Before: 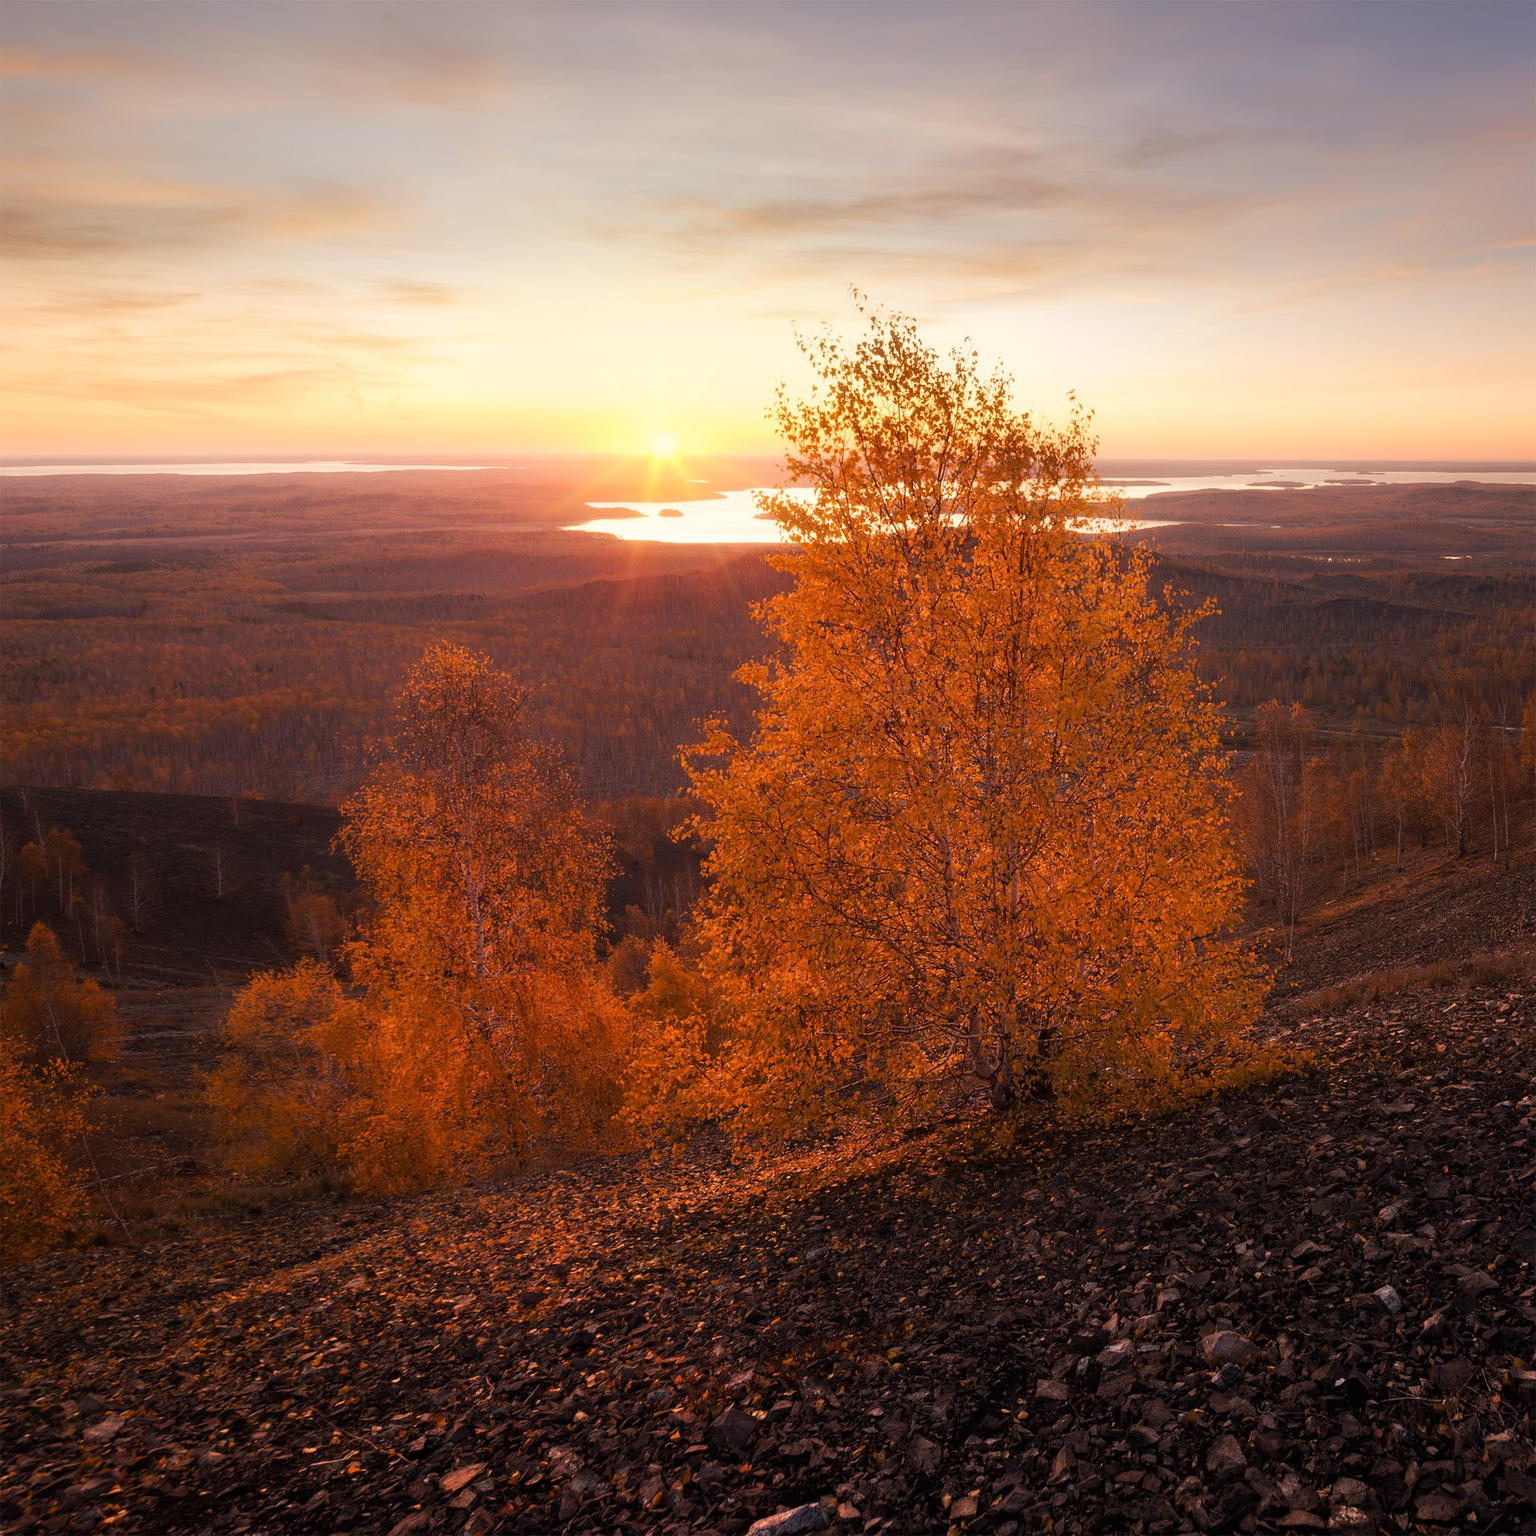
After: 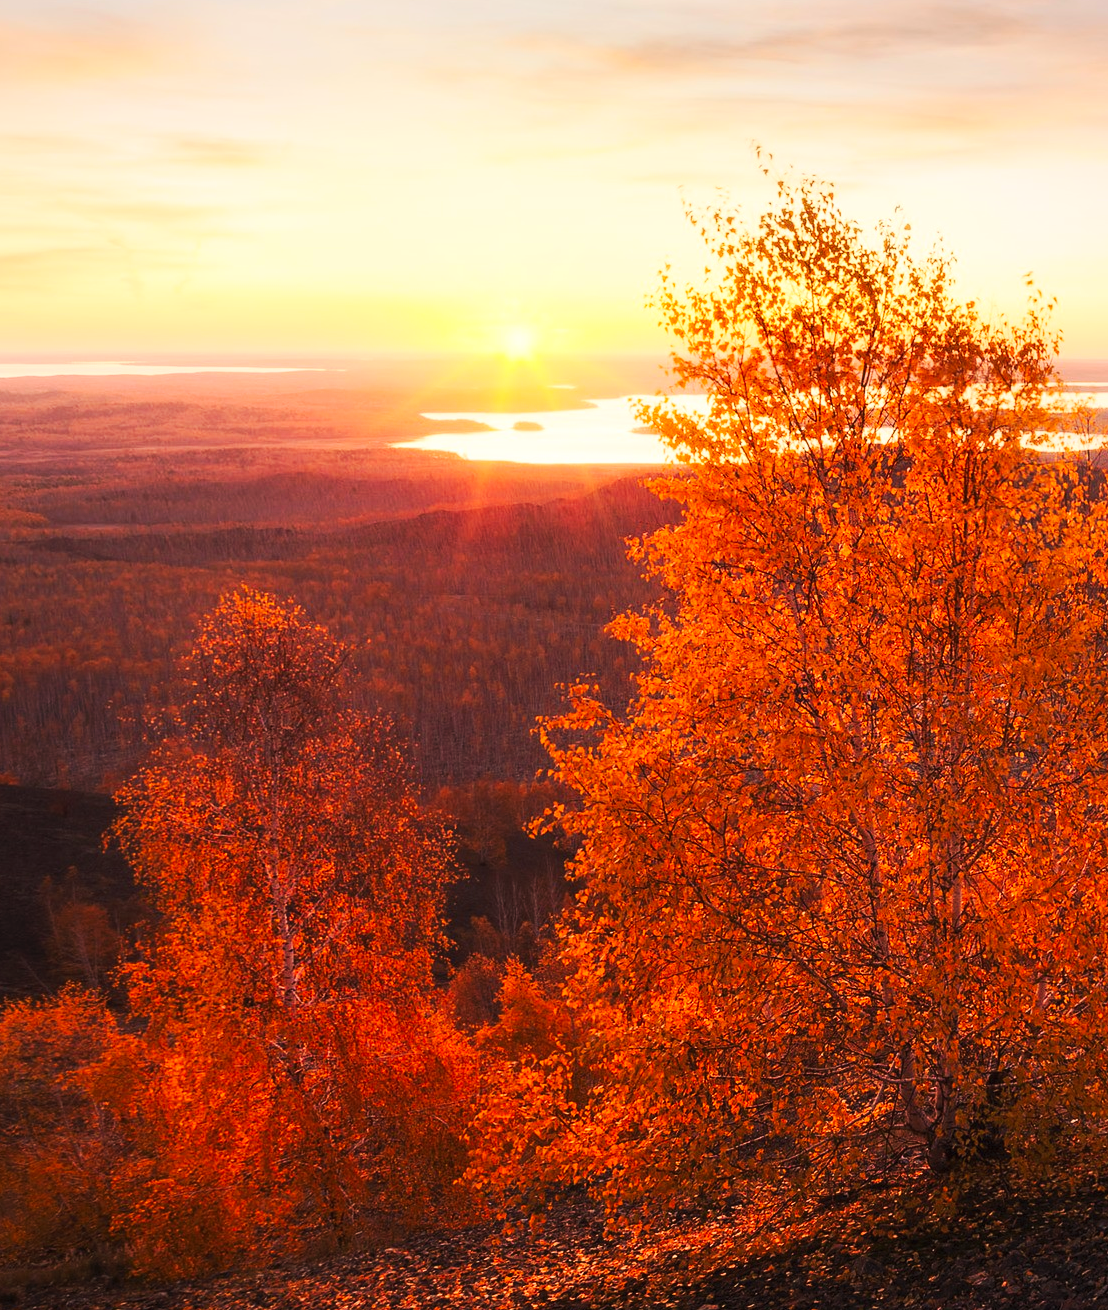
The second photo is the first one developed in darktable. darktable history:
crop: left 16.202%, top 11.208%, right 26.045%, bottom 20.557%
tone curve: curves: ch0 [(0, 0) (0.003, 0.003) (0.011, 0.011) (0.025, 0.022) (0.044, 0.039) (0.069, 0.055) (0.1, 0.074) (0.136, 0.101) (0.177, 0.134) (0.224, 0.171) (0.277, 0.216) (0.335, 0.277) (0.399, 0.345) (0.468, 0.427) (0.543, 0.526) (0.623, 0.636) (0.709, 0.731) (0.801, 0.822) (0.898, 0.917) (1, 1)], preserve colors none
contrast brightness saturation: contrast 0.2, brightness 0.16, saturation 0.22
